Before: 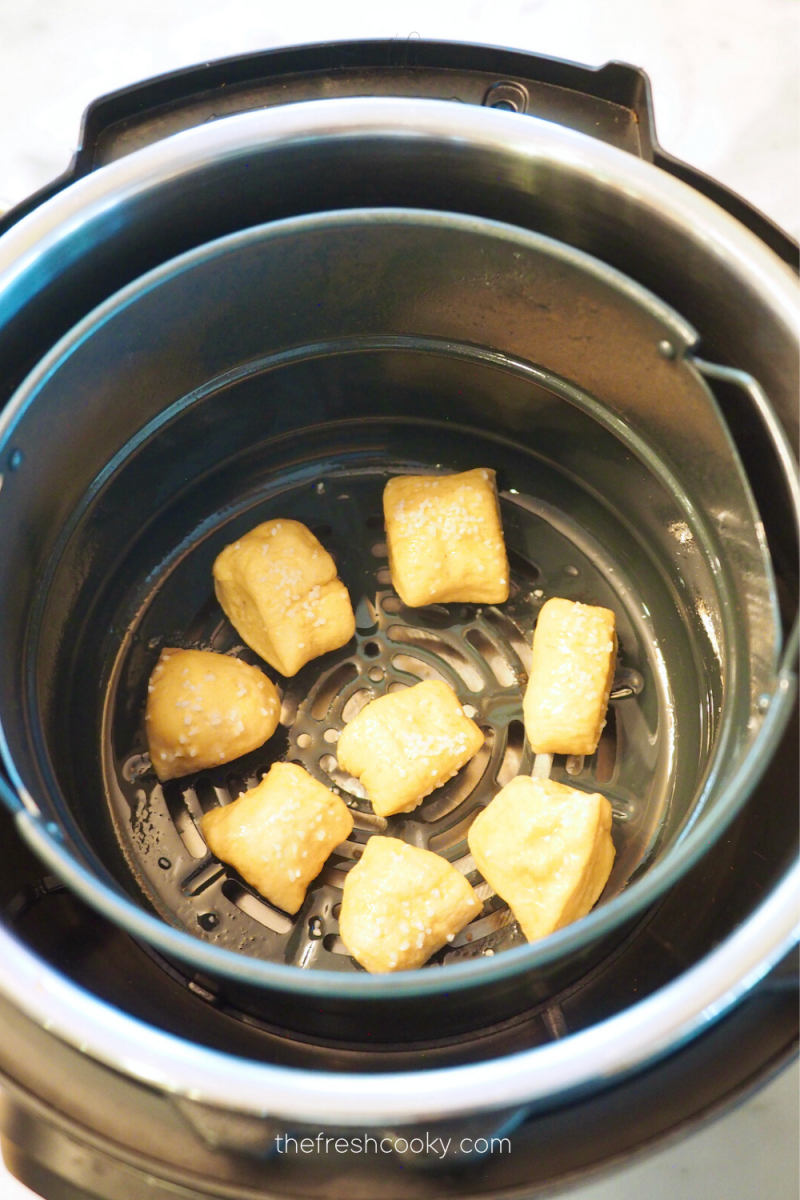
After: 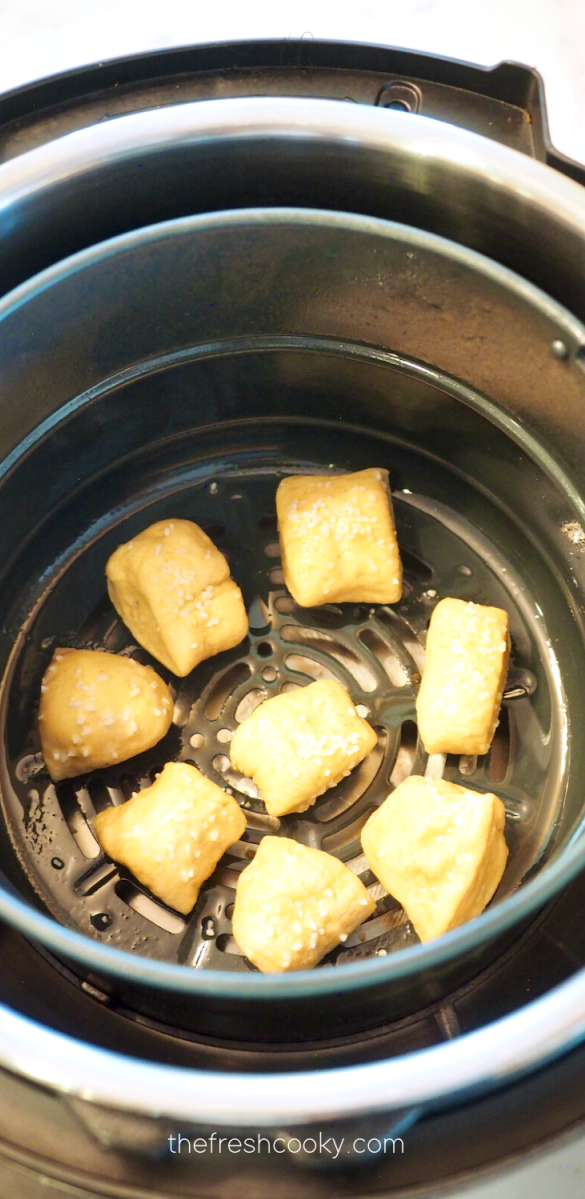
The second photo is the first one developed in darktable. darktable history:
crop: left 13.443%, right 13.31%
local contrast: mode bilateral grid, contrast 25, coarseness 60, detail 151%, midtone range 0.2
